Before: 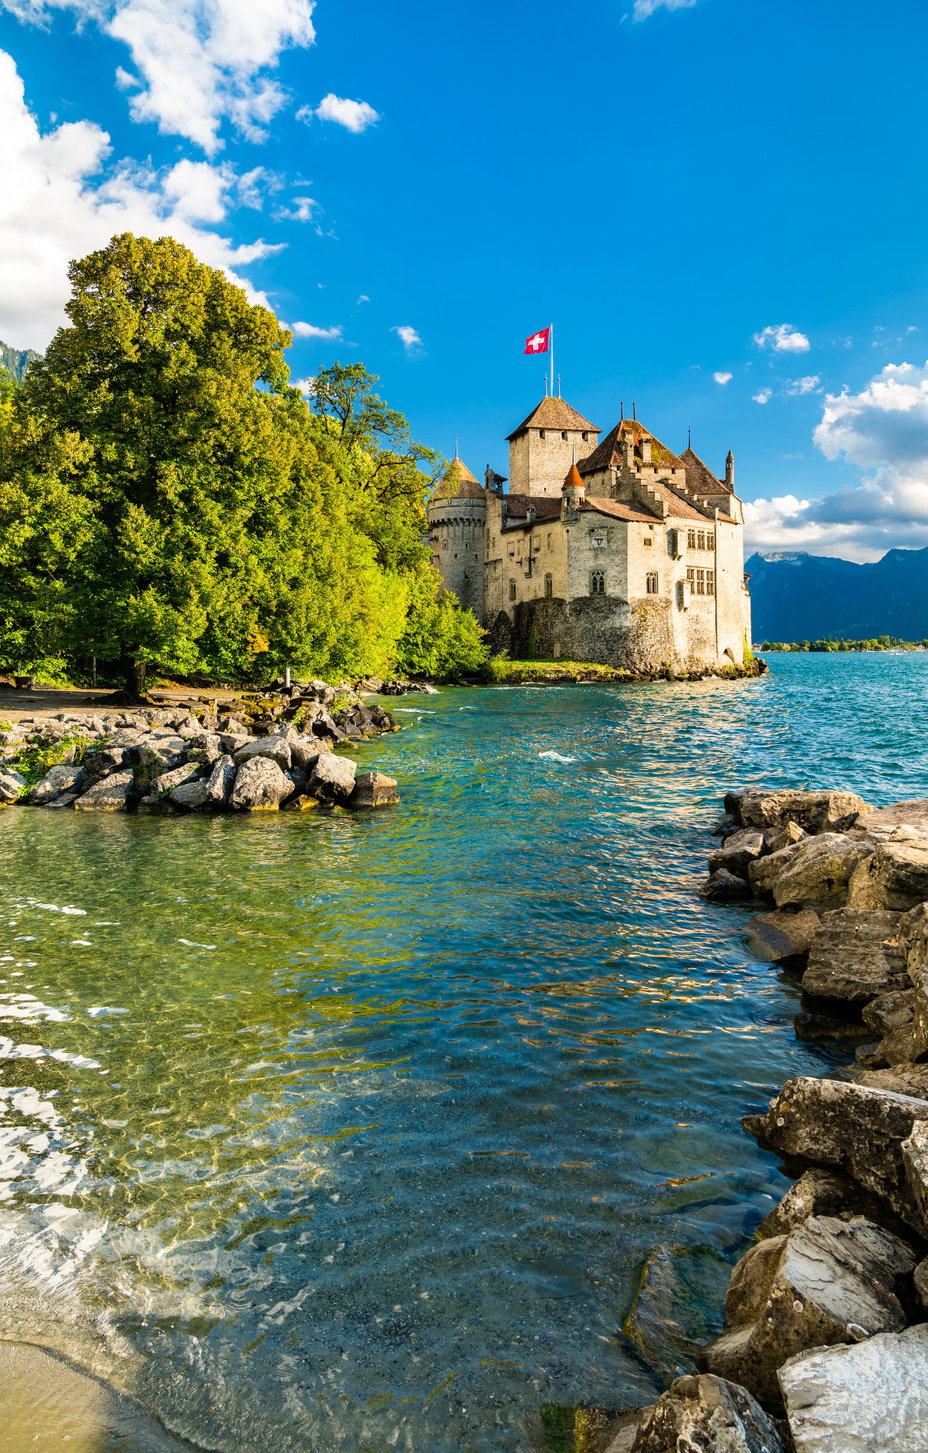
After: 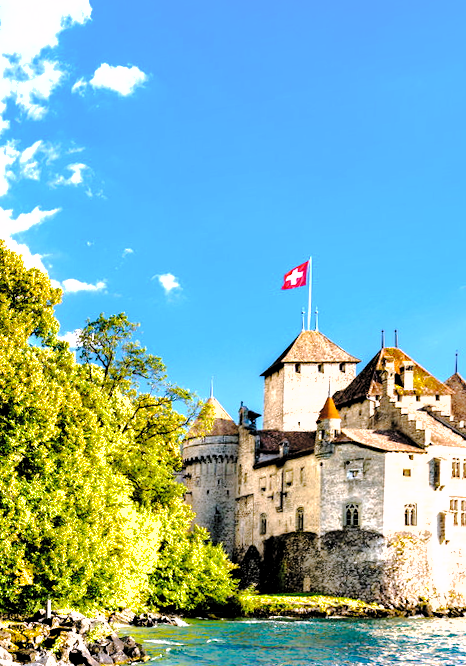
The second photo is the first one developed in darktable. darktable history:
white balance: red 1.05, blue 1.072
shadows and highlights: shadows 30
crop: left 19.556%, right 30.401%, bottom 46.458%
rotate and perspective: rotation 1.69°, lens shift (vertical) -0.023, lens shift (horizontal) -0.291, crop left 0.025, crop right 0.988, crop top 0.092, crop bottom 0.842
tone curve: curves: ch0 [(0, 0) (0.003, 0.018) (0.011, 0.021) (0.025, 0.028) (0.044, 0.039) (0.069, 0.05) (0.1, 0.06) (0.136, 0.081) (0.177, 0.117) (0.224, 0.161) (0.277, 0.226) (0.335, 0.315) (0.399, 0.421) (0.468, 0.53) (0.543, 0.627) (0.623, 0.726) (0.709, 0.789) (0.801, 0.859) (0.898, 0.924) (1, 1)], preserve colors none
levels: levels [0.116, 0.574, 1]
color calibration: illuminant as shot in camera, x 0.358, y 0.373, temperature 4628.91 K
exposure: exposure 0.999 EV, compensate highlight preservation false
